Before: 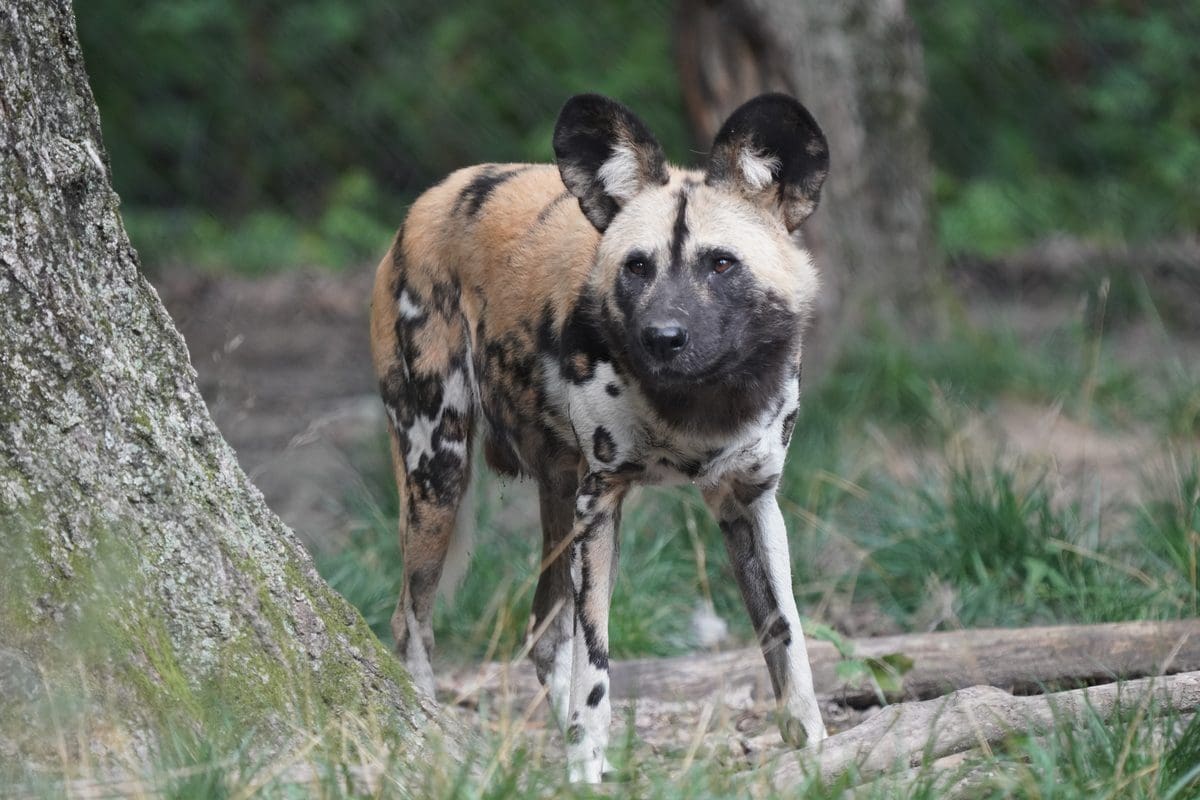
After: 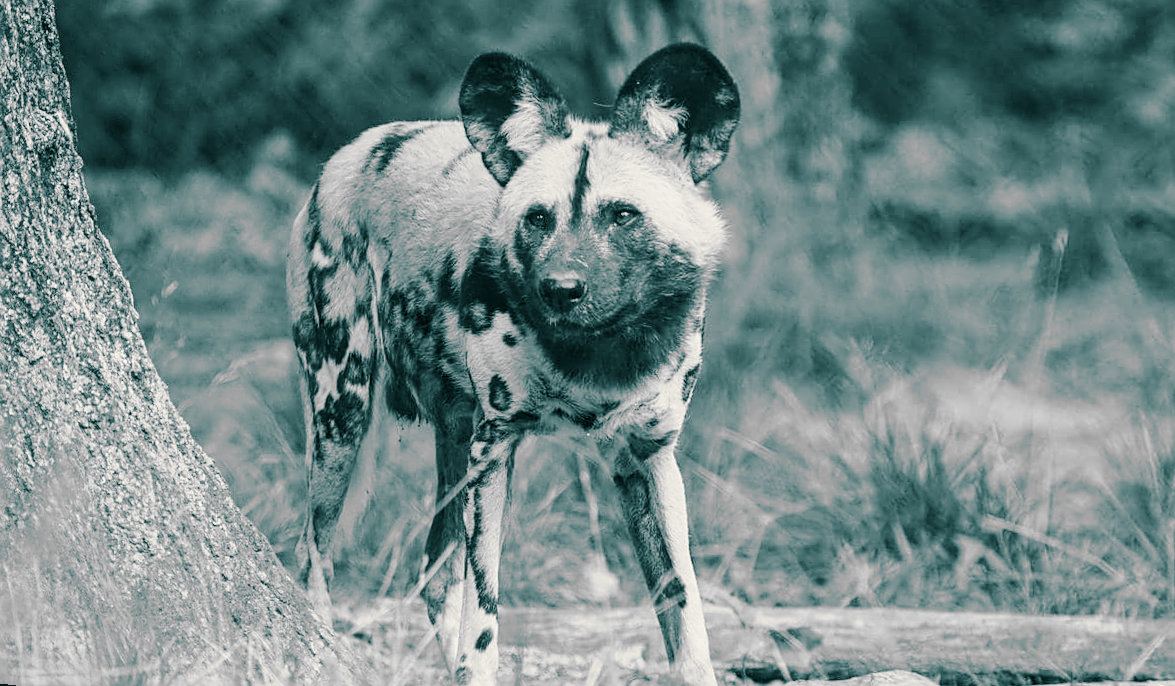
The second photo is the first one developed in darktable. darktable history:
sharpen: on, module defaults
monochrome: a 30.25, b 92.03
exposure: exposure 0.2 EV, compensate highlight preservation false
color balance: mode lift, gamma, gain (sRGB)
rotate and perspective: rotation 1.69°, lens shift (vertical) -0.023, lens shift (horizontal) -0.291, crop left 0.025, crop right 0.988, crop top 0.092, crop bottom 0.842
tone curve: curves: ch0 [(0, 0.026) (0.104, 0.1) (0.233, 0.262) (0.398, 0.507) (0.498, 0.621) (0.65, 0.757) (0.835, 0.883) (1, 0.961)]; ch1 [(0, 0) (0.346, 0.307) (0.408, 0.369) (0.453, 0.457) (0.482, 0.476) (0.502, 0.498) (0.521, 0.503) (0.553, 0.554) (0.638, 0.646) (0.693, 0.727) (1, 1)]; ch2 [(0, 0) (0.366, 0.337) (0.434, 0.46) (0.485, 0.494) (0.5, 0.494) (0.511, 0.508) (0.537, 0.55) (0.579, 0.599) (0.663, 0.67) (1, 1)], color space Lab, independent channels, preserve colors none
split-toning: shadows › hue 186.43°, highlights › hue 49.29°, compress 30.29%
local contrast: on, module defaults
